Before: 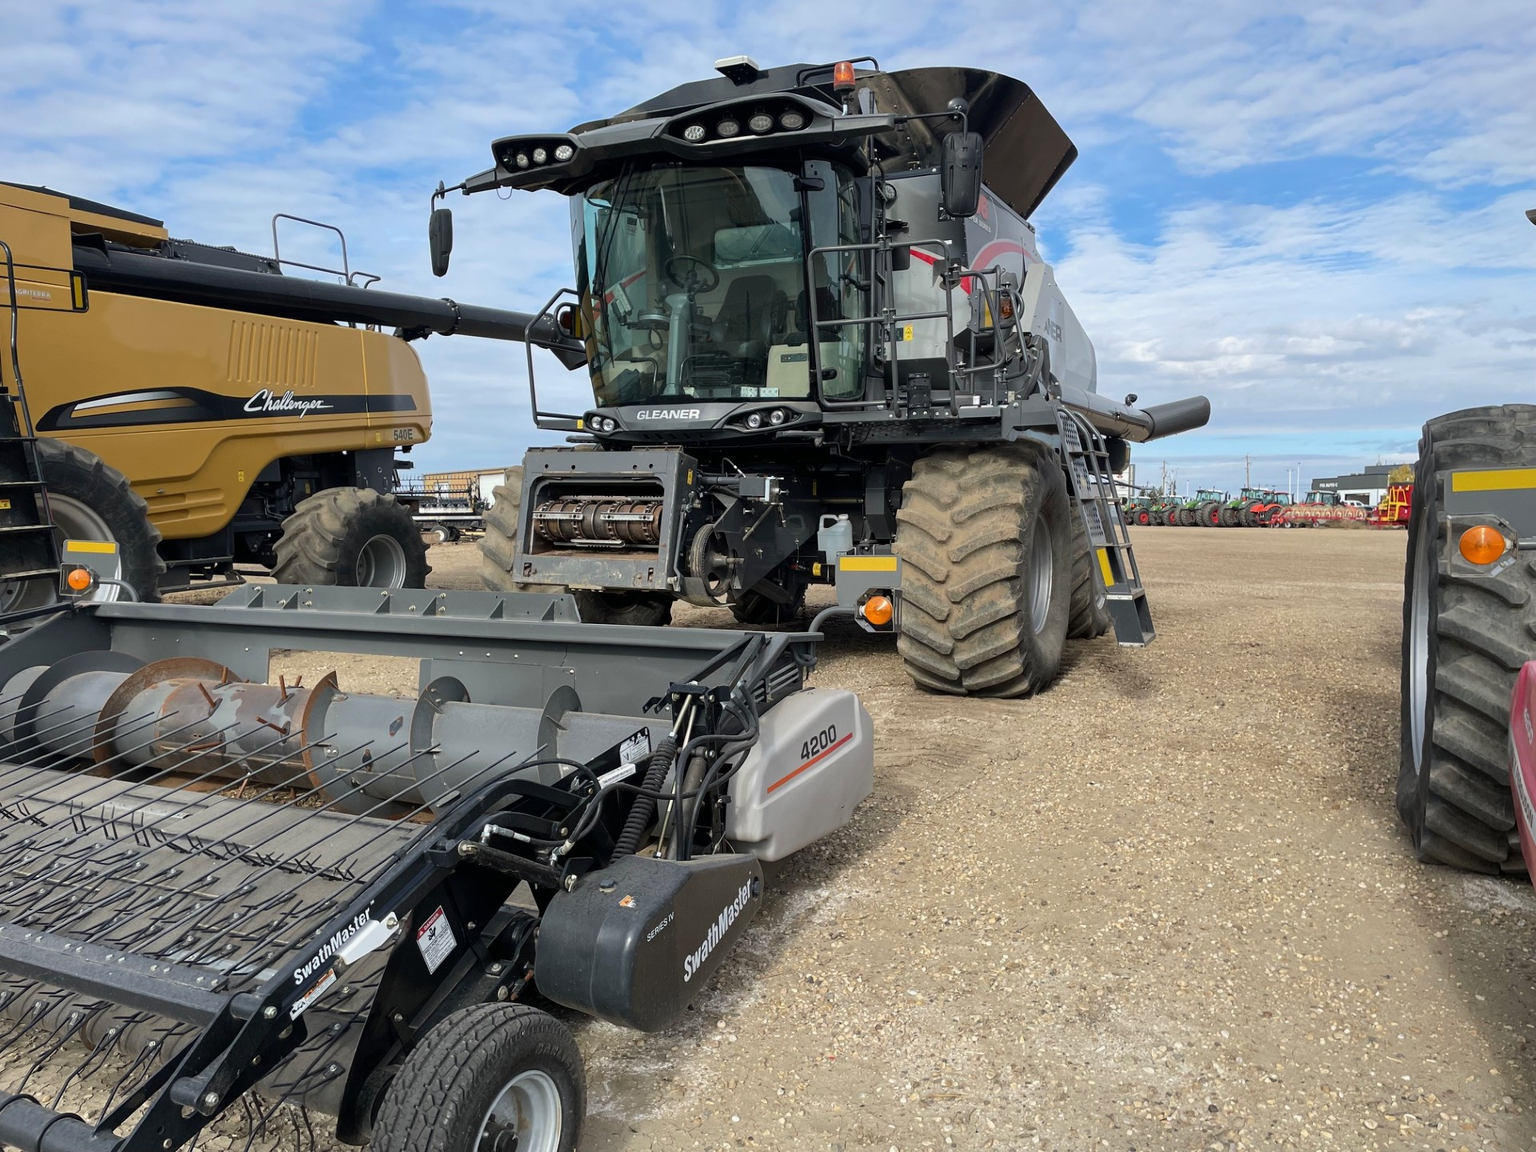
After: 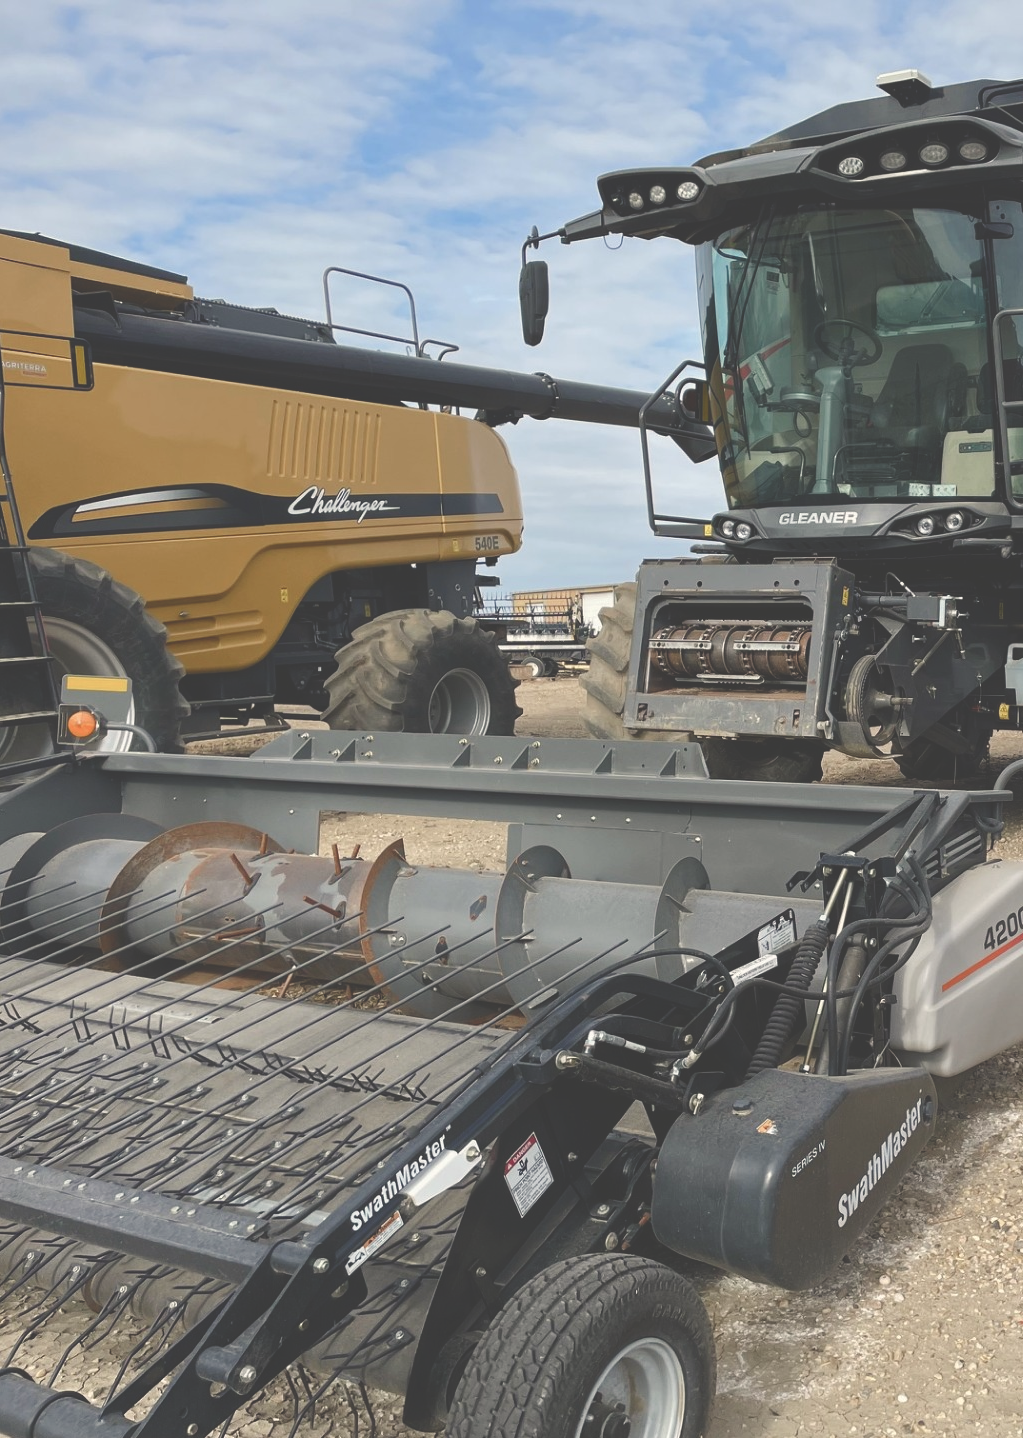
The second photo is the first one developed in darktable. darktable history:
color balance rgb: highlights gain › chroma 2.247%, highlights gain › hue 75.14°, perceptual saturation grading › global saturation 20%, perceptual saturation grading › highlights -49.886%, perceptual saturation grading › shadows 24.036%
crop: left 0.917%, right 45.295%, bottom 0.082%
exposure: black level correction -0.042, exposure 0.062 EV, compensate highlight preservation false
